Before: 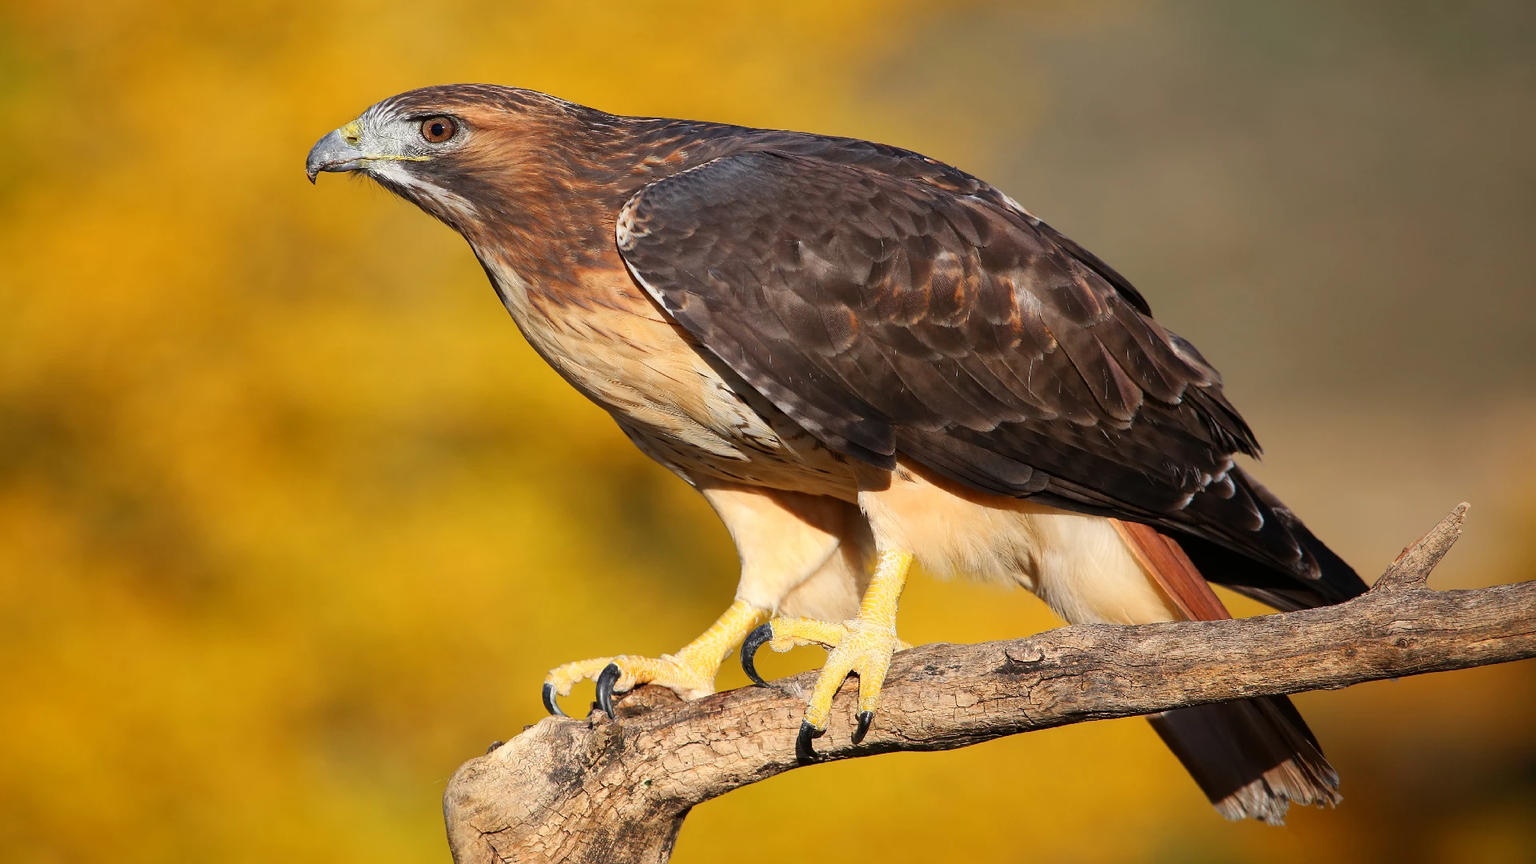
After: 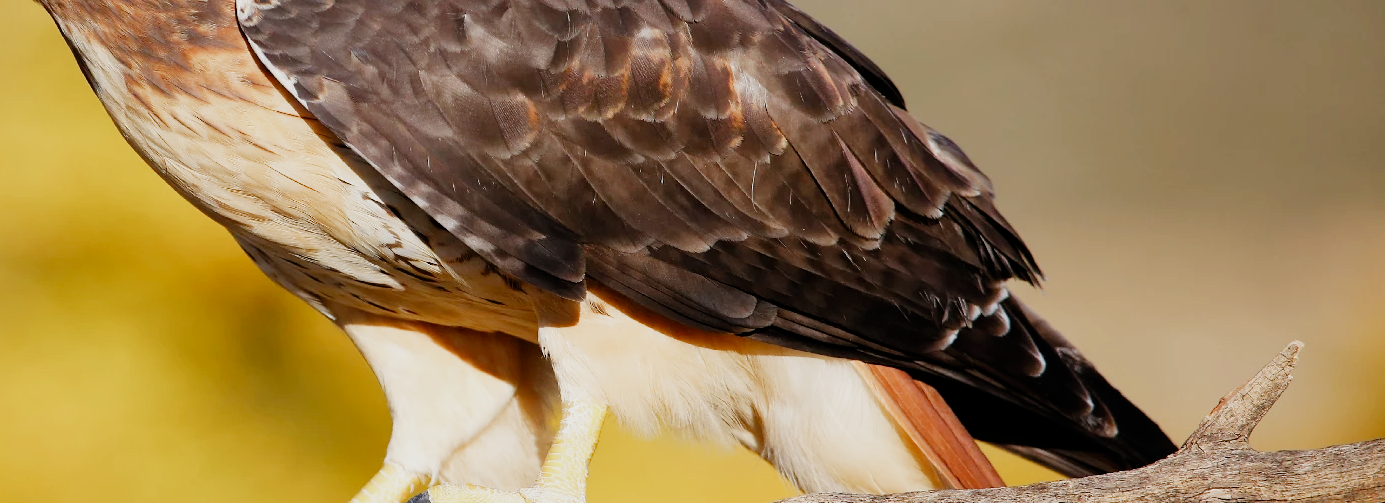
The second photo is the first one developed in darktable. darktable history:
crop and rotate: left 27.86%, top 26.695%, bottom 26.709%
exposure: black level correction 0, exposure 0.702 EV, compensate highlight preservation false
filmic rgb: black relative exposure -7.65 EV, white relative exposure 4.56 EV, hardness 3.61, preserve chrominance no, color science v4 (2020), contrast in shadows soft
